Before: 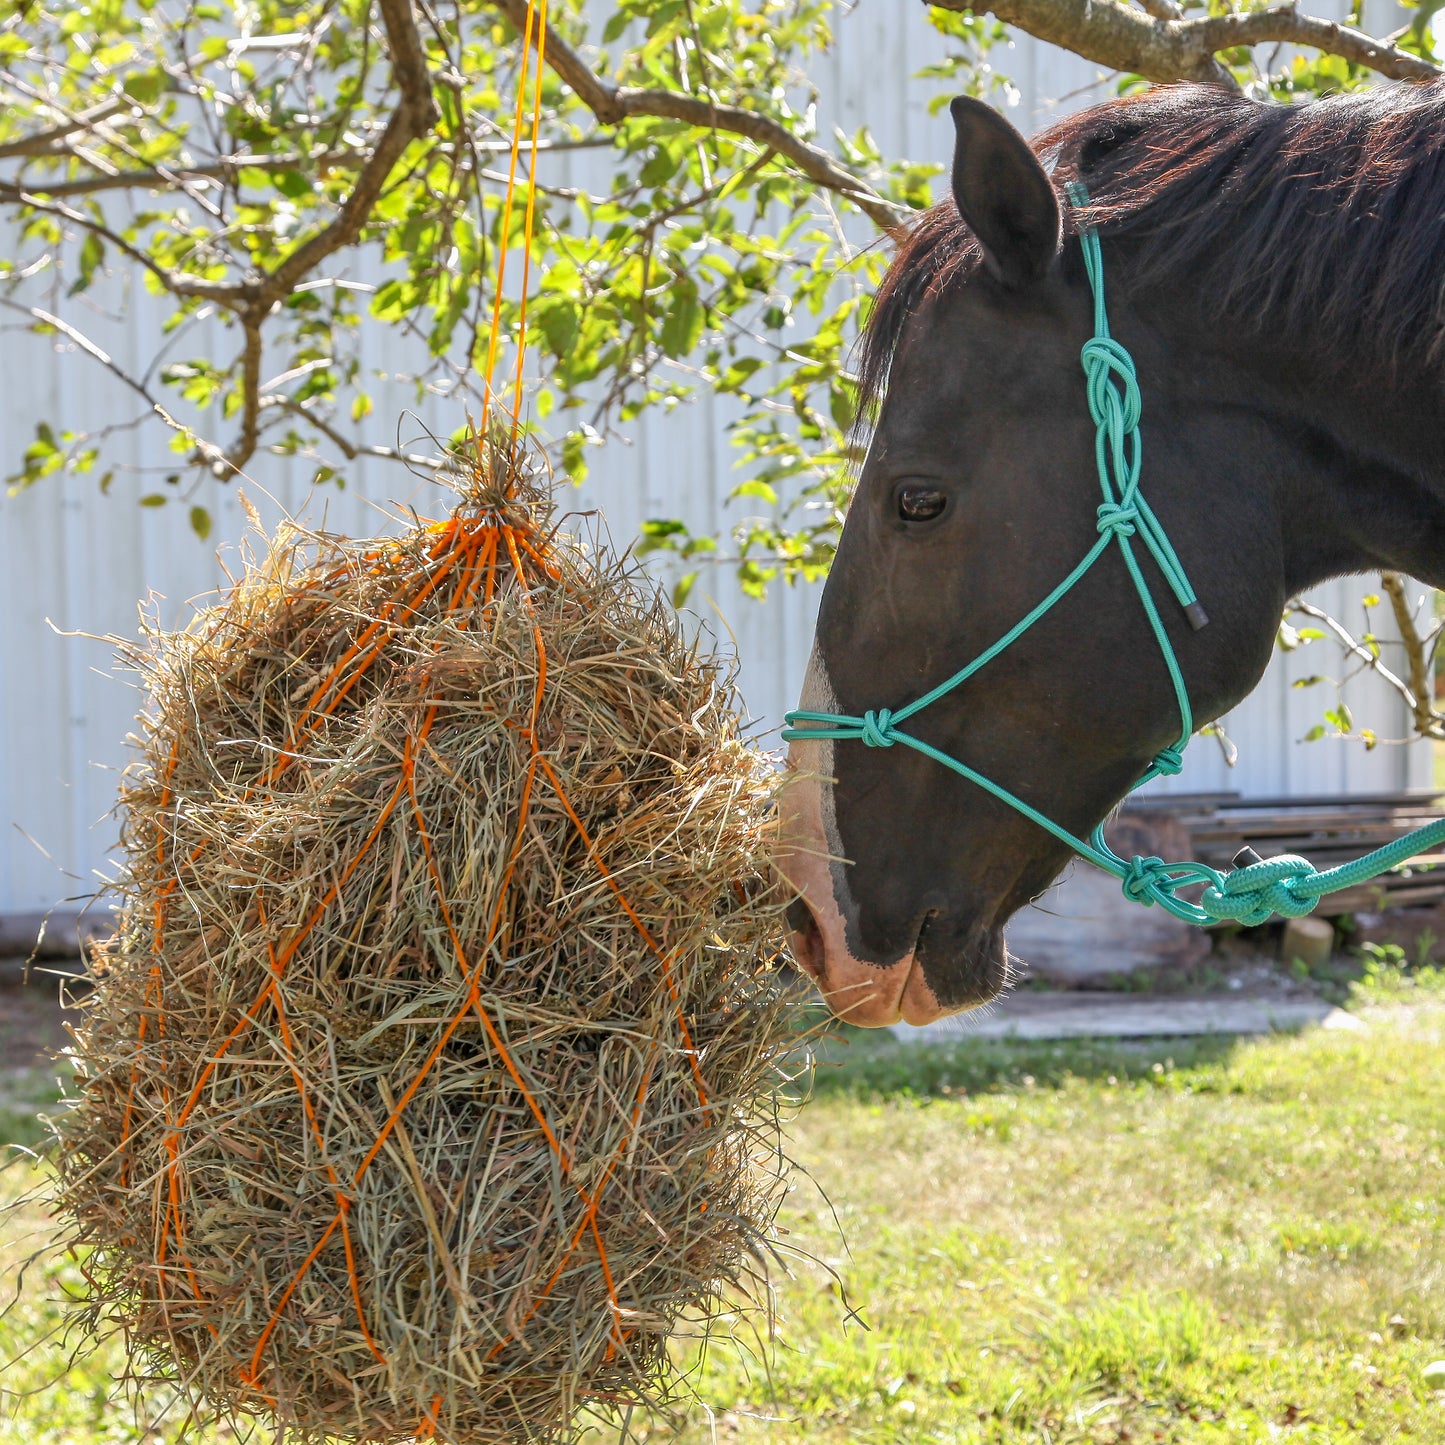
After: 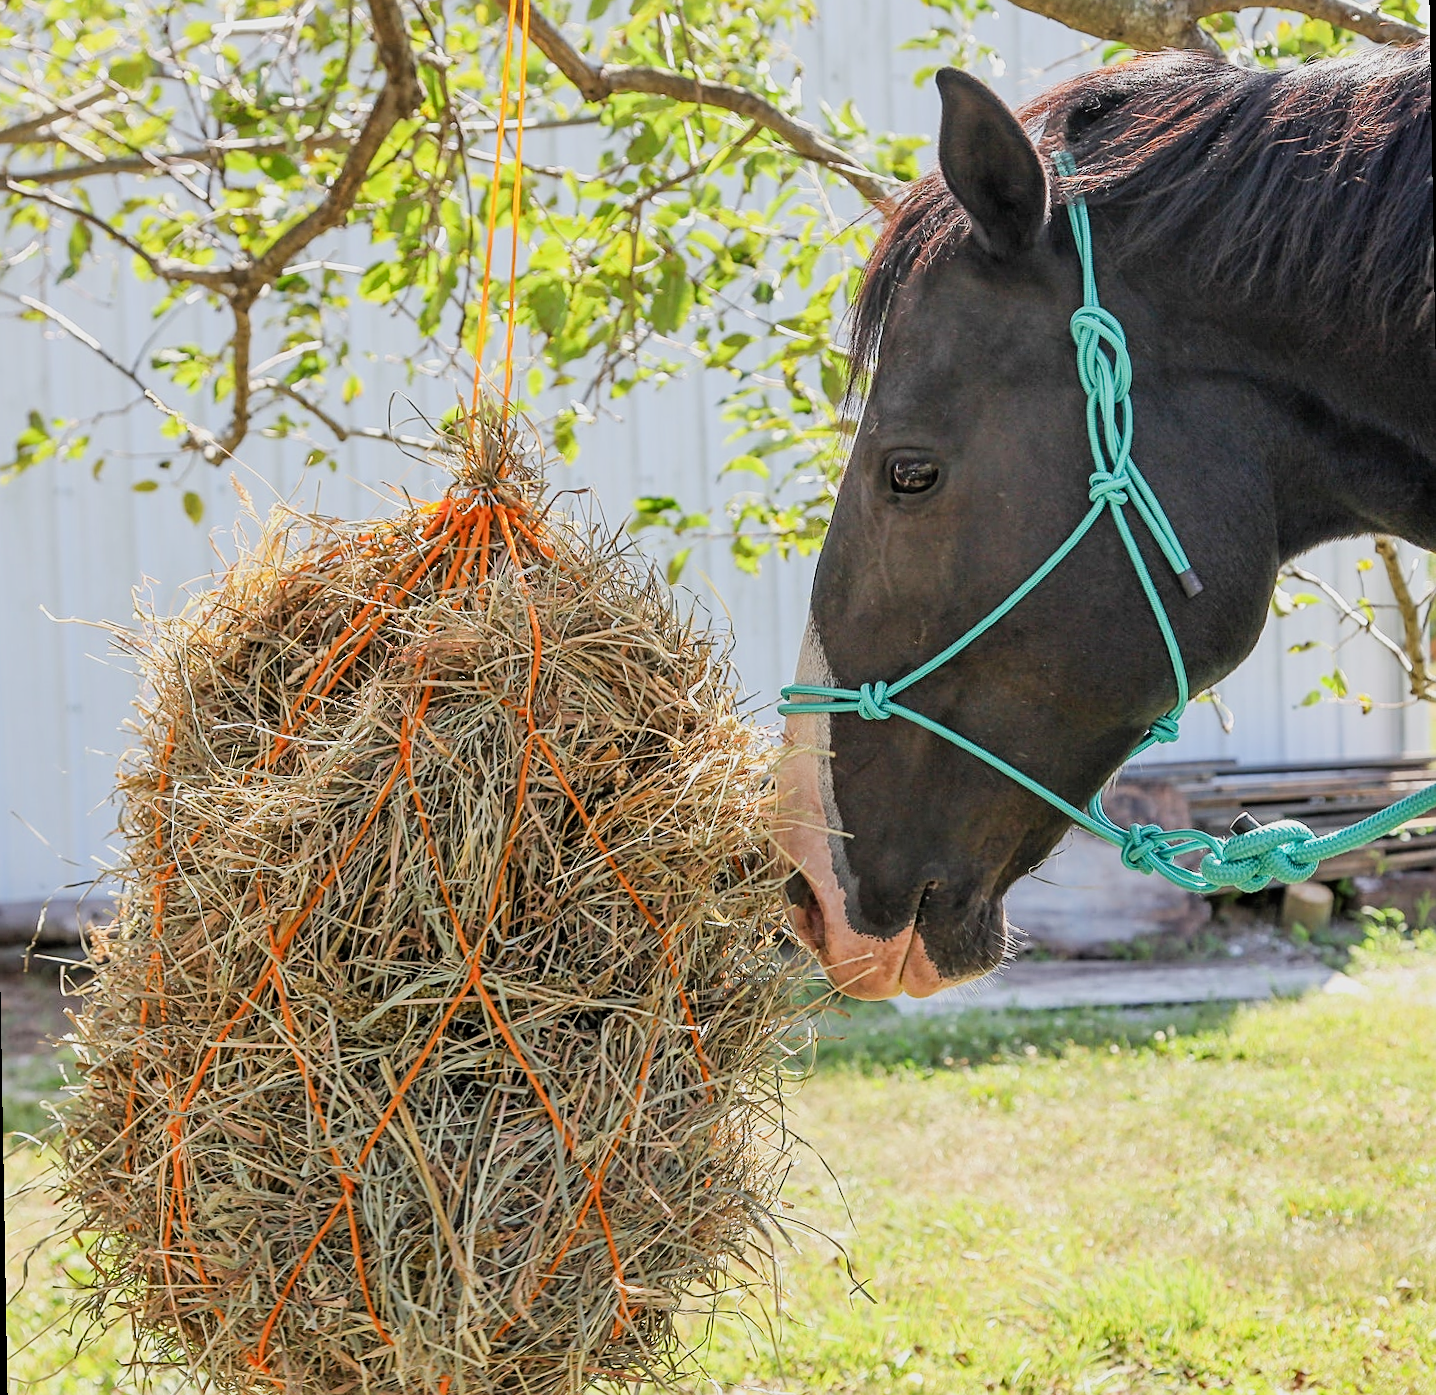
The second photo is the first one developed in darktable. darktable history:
rotate and perspective: rotation -1°, crop left 0.011, crop right 0.989, crop top 0.025, crop bottom 0.975
filmic rgb: black relative exposure -7.65 EV, white relative exposure 4.56 EV, hardness 3.61, contrast 1.05
exposure: black level correction 0, exposure 0.6 EV, compensate highlight preservation false
sharpen: on, module defaults
